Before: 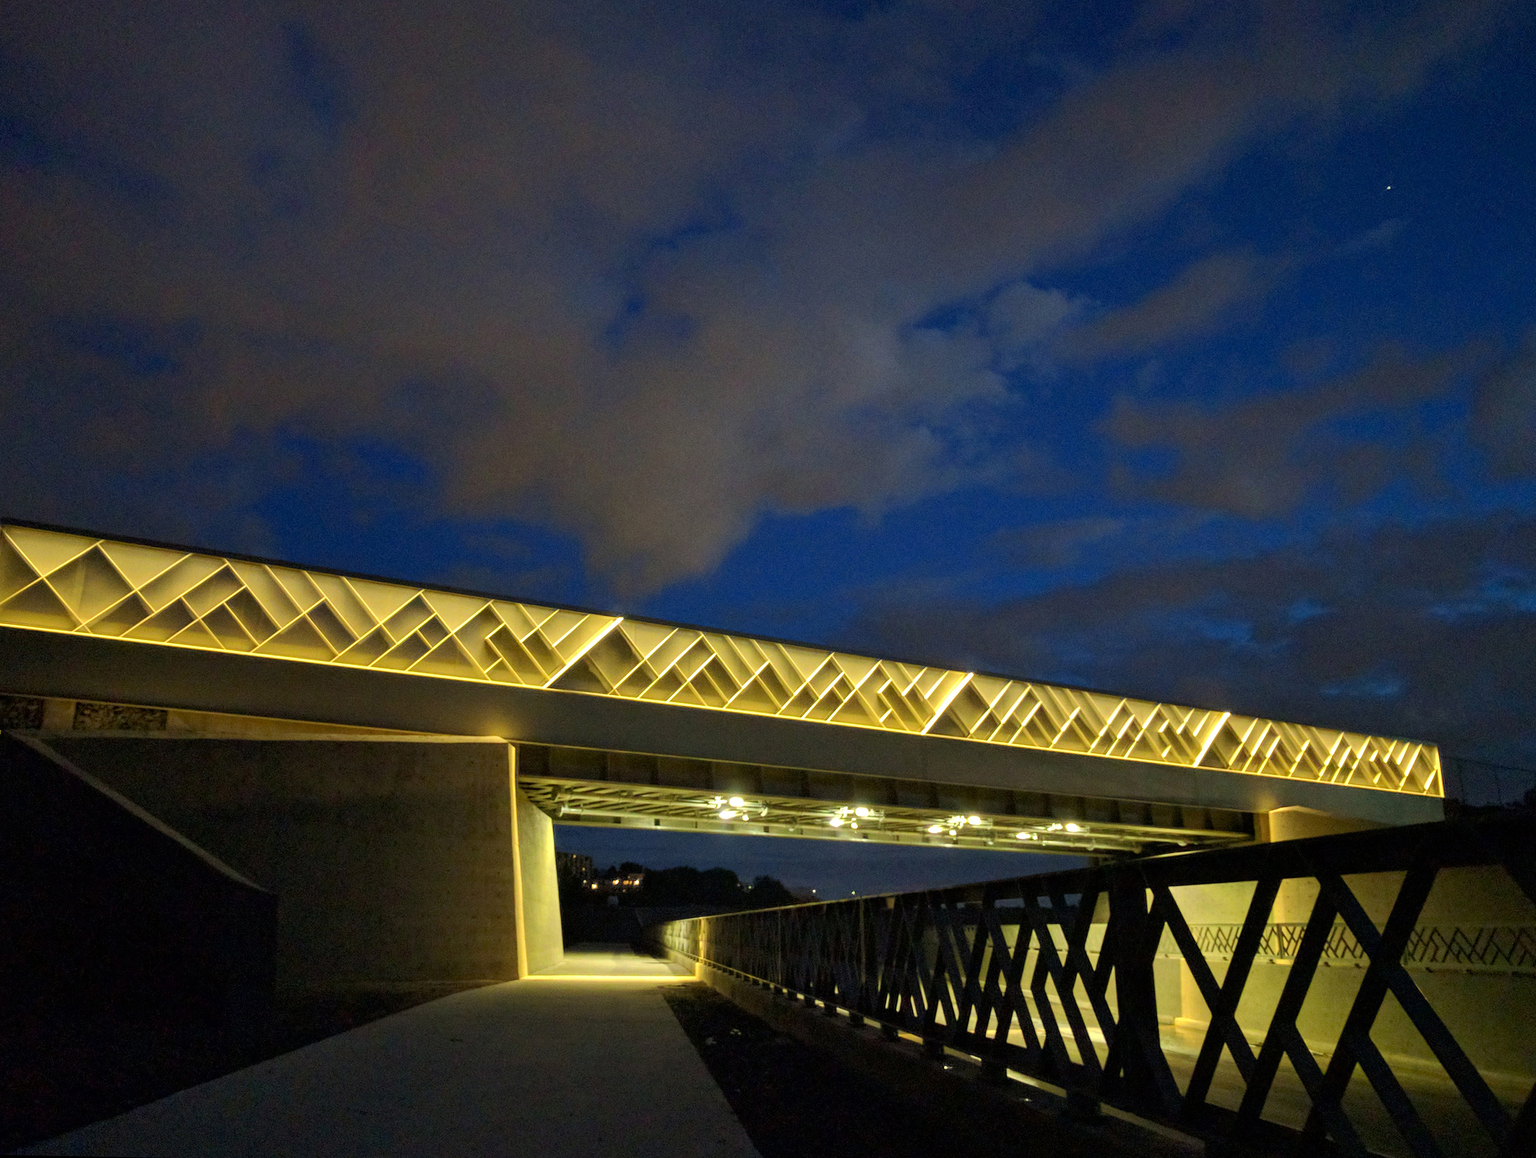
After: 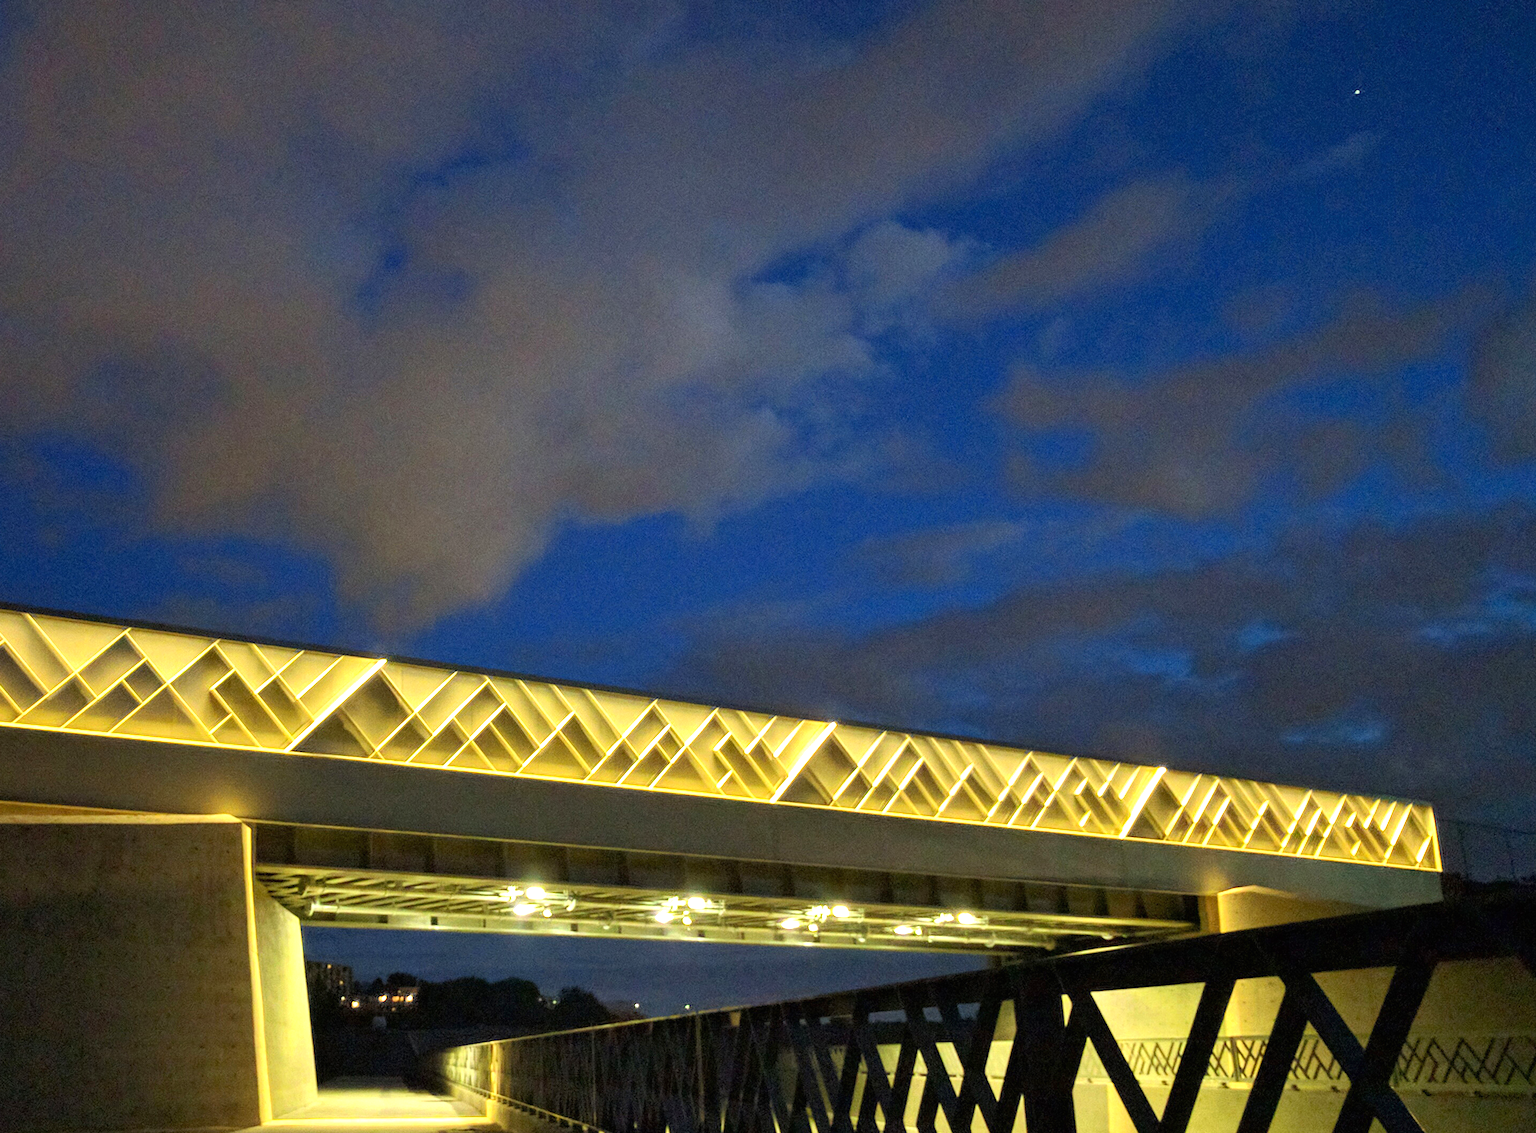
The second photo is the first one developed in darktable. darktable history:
exposure: black level correction 0, exposure 0.68 EV, compensate exposure bias true, compensate highlight preservation false
crop and rotate: left 20.74%, top 7.912%, right 0.375%, bottom 13.378%
rotate and perspective: rotation -1°, crop left 0.011, crop right 0.989, crop top 0.025, crop bottom 0.975
